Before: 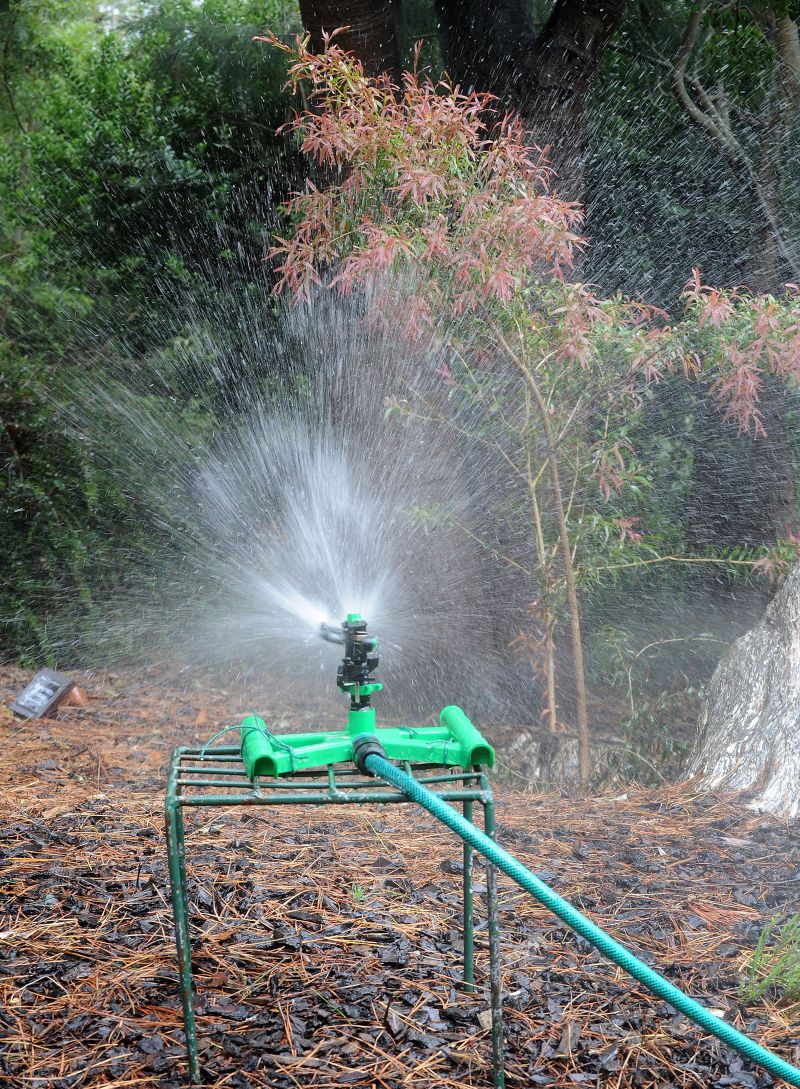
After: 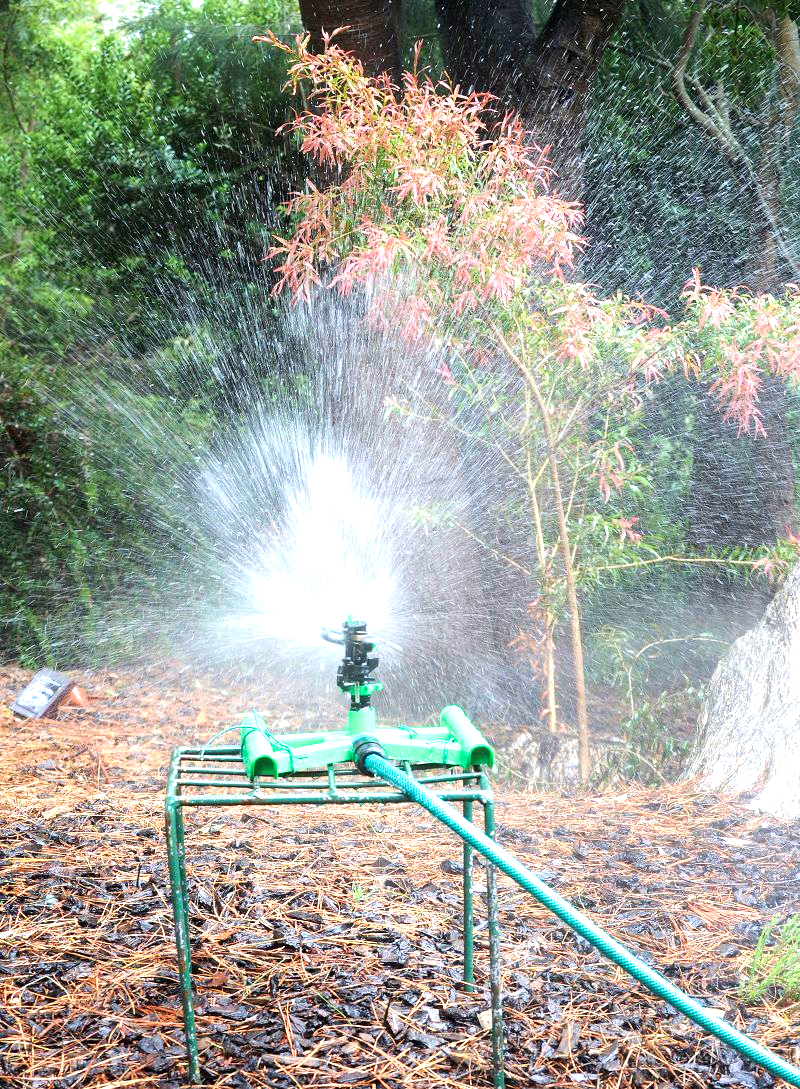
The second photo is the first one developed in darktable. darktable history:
exposure: exposure 1.163 EV, compensate highlight preservation false
velvia: on, module defaults
